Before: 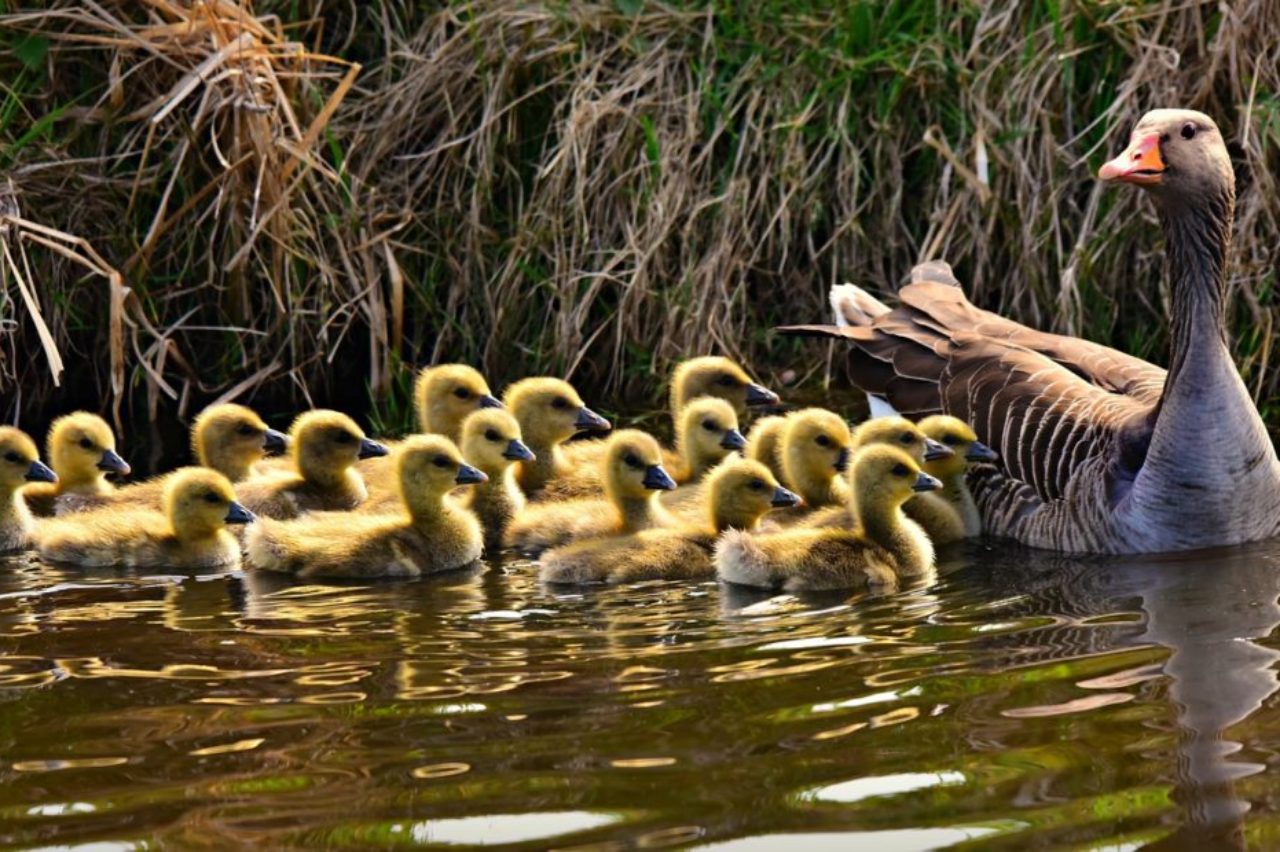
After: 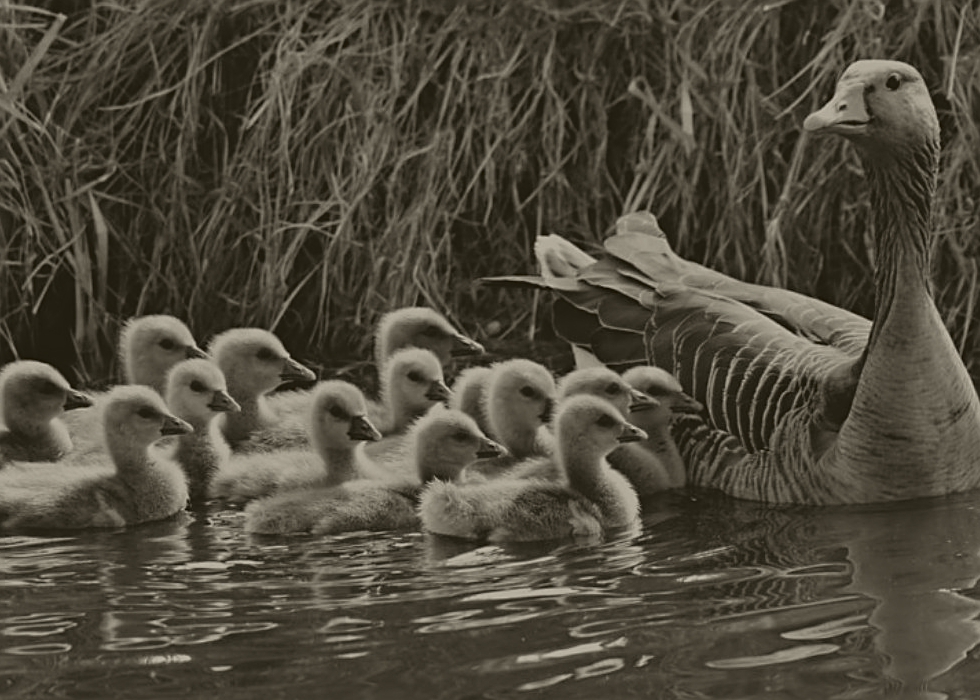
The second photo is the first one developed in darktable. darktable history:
colorize: hue 41.44°, saturation 22%, source mix 60%, lightness 10.61%
crop: left 23.095%, top 5.827%, bottom 11.854%
sharpen: amount 0.575
